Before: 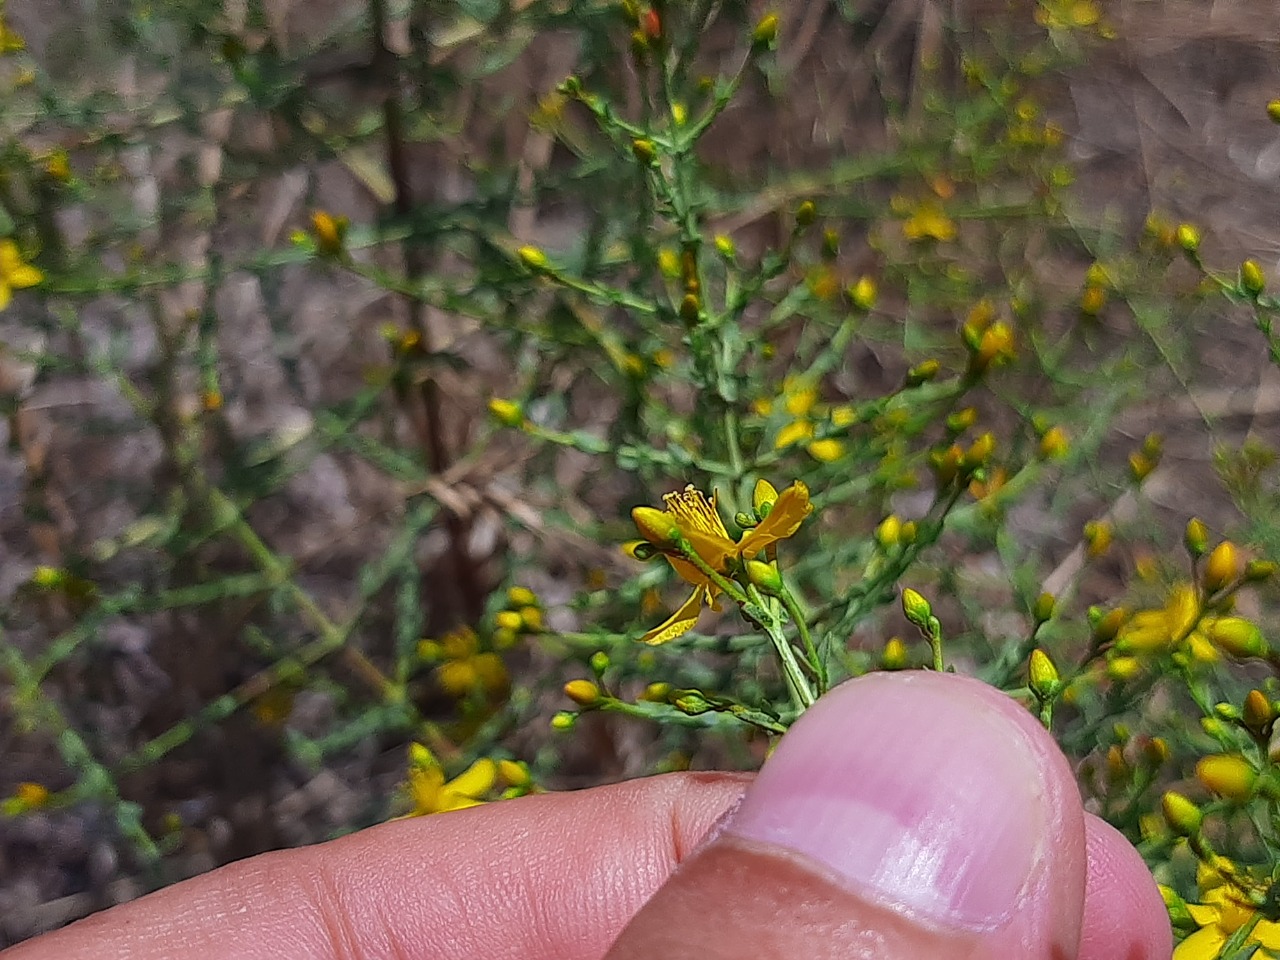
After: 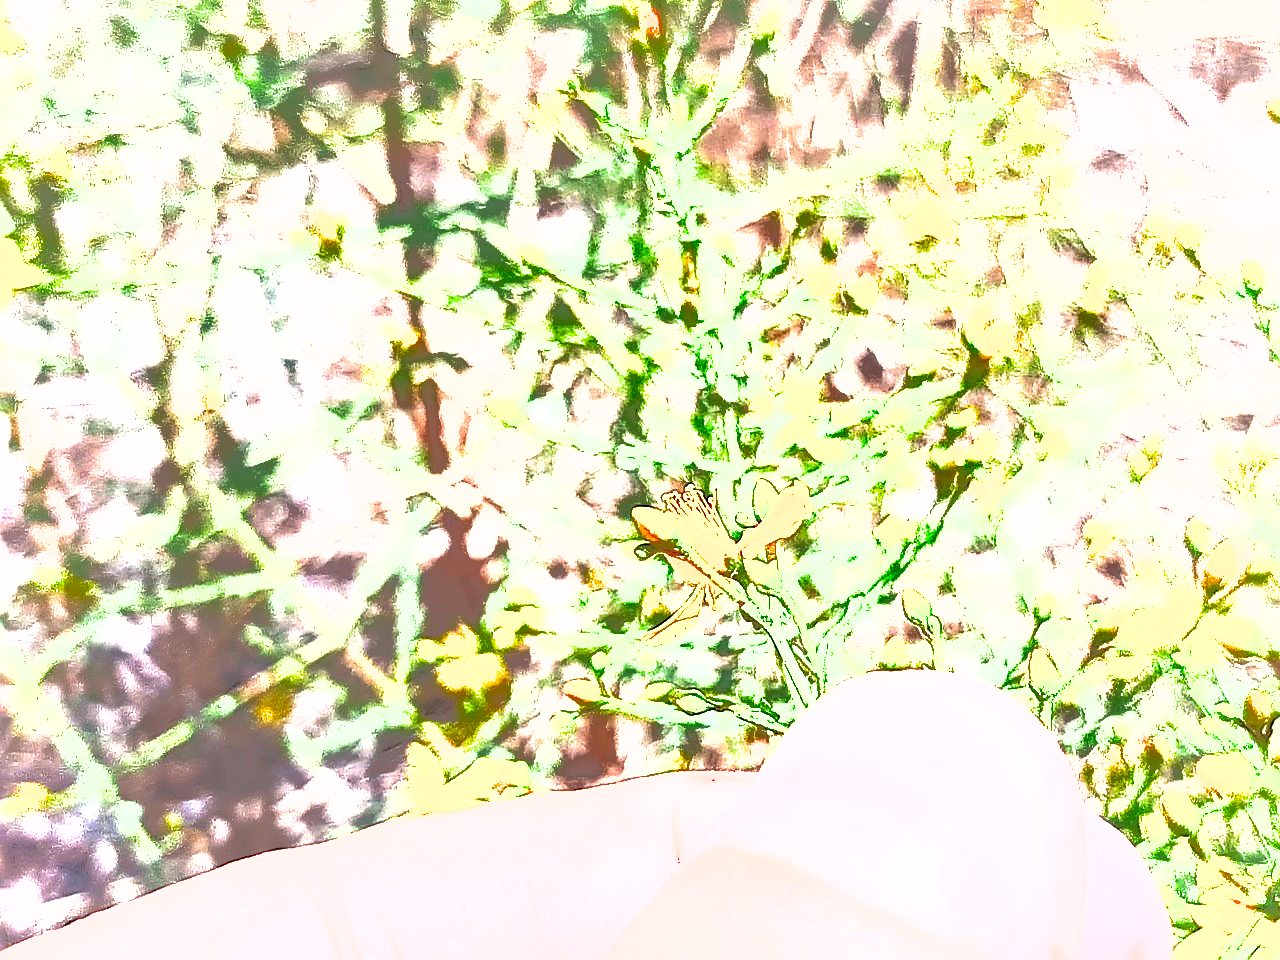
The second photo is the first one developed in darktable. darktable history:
sharpen: on, module defaults
exposure: black level correction 0, exposure 4 EV, compensate exposure bias true, compensate highlight preservation false
shadows and highlights: shadows 60, highlights -60
